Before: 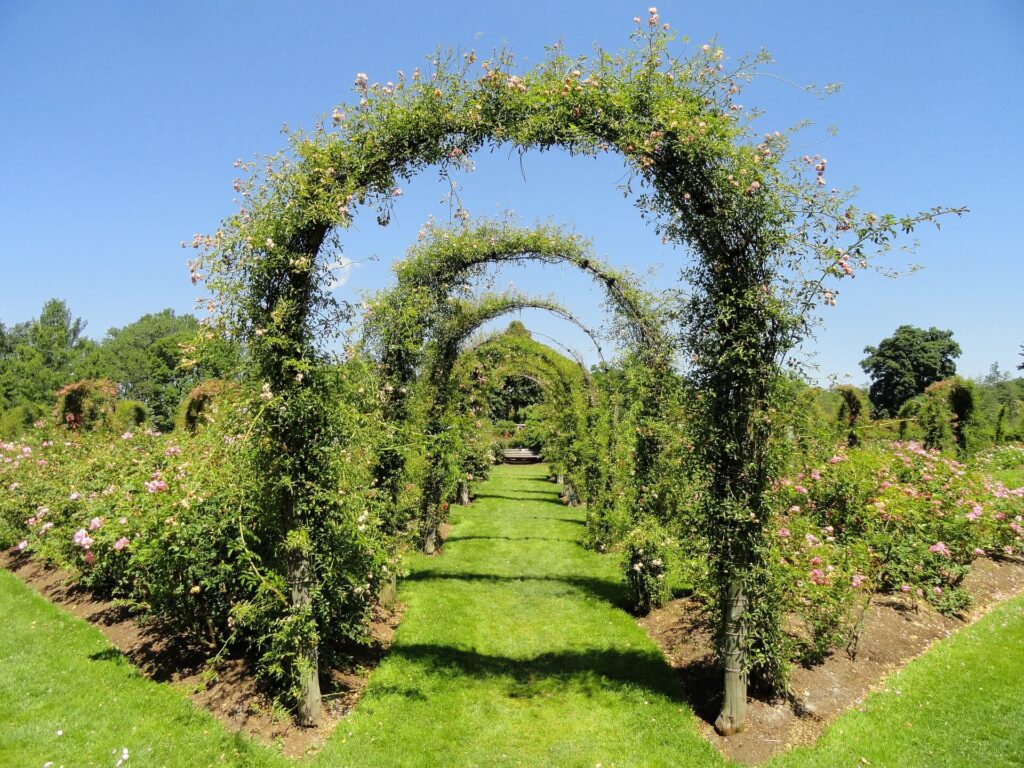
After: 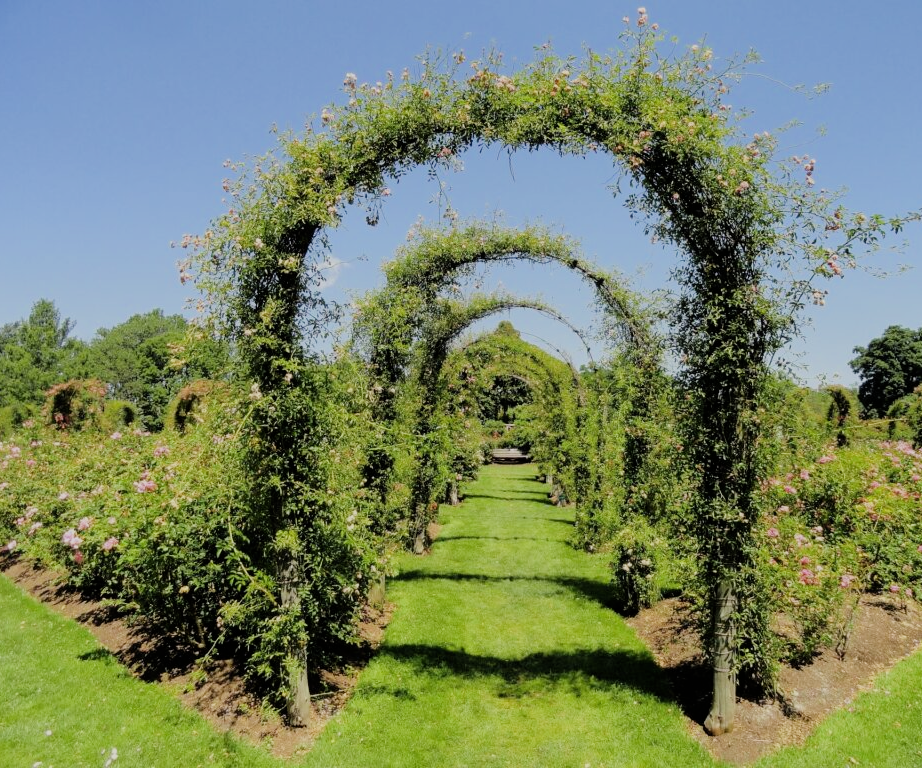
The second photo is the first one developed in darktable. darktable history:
crop and rotate: left 1.088%, right 8.807%
filmic rgb: black relative exposure -7.65 EV, white relative exposure 4.56 EV, hardness 3.61
